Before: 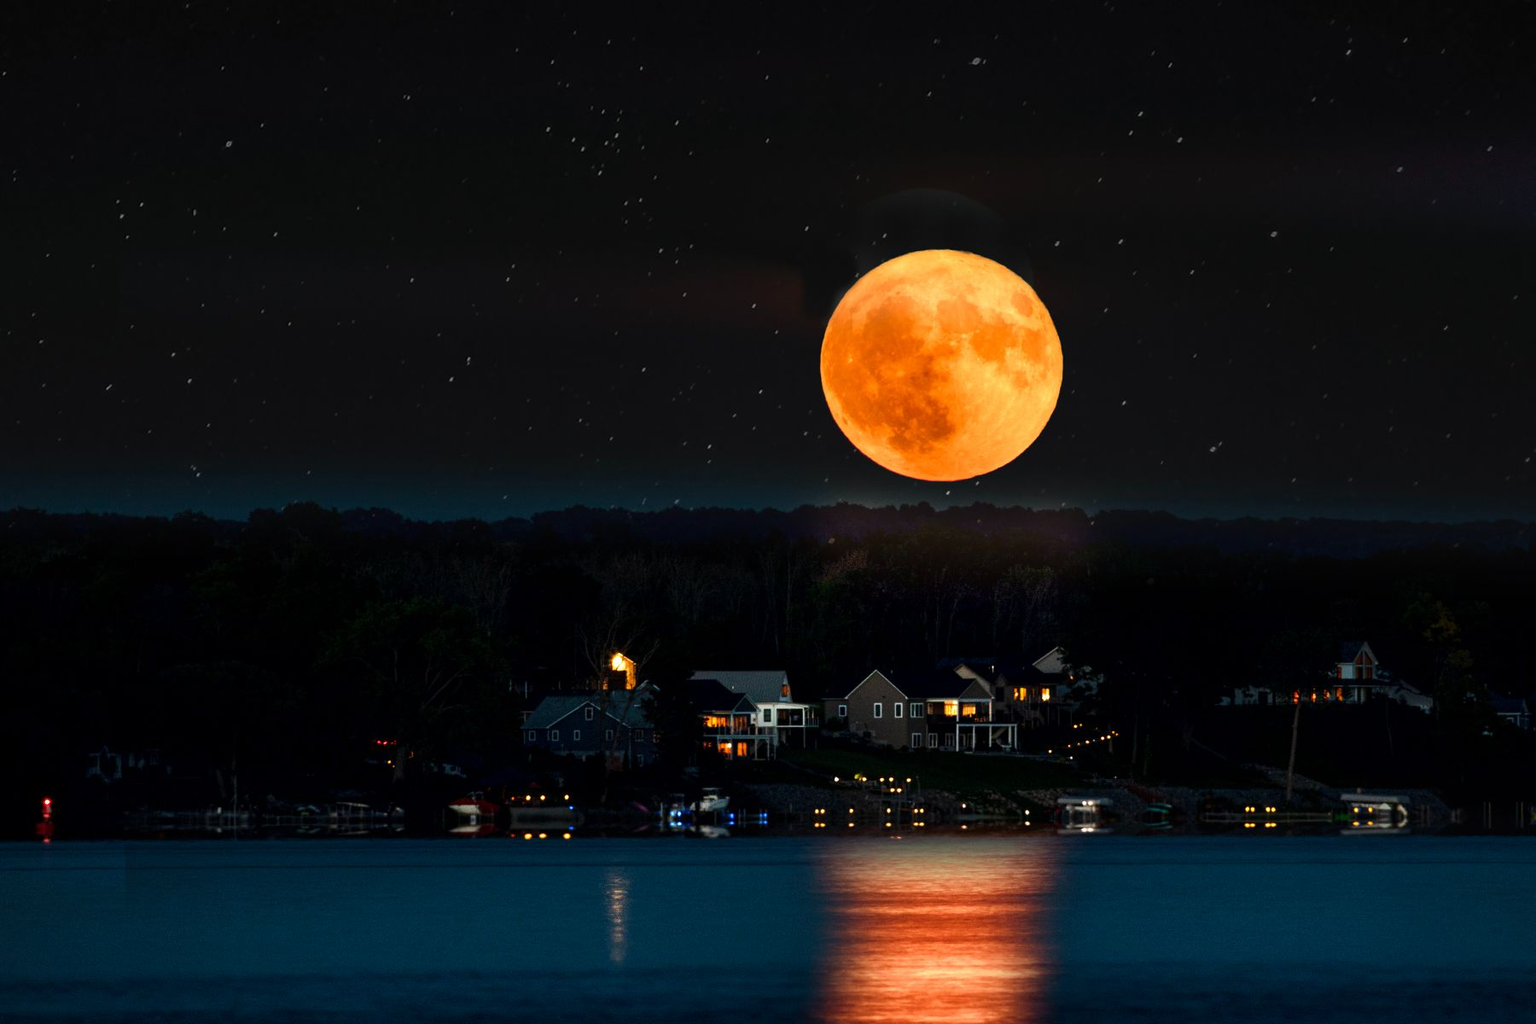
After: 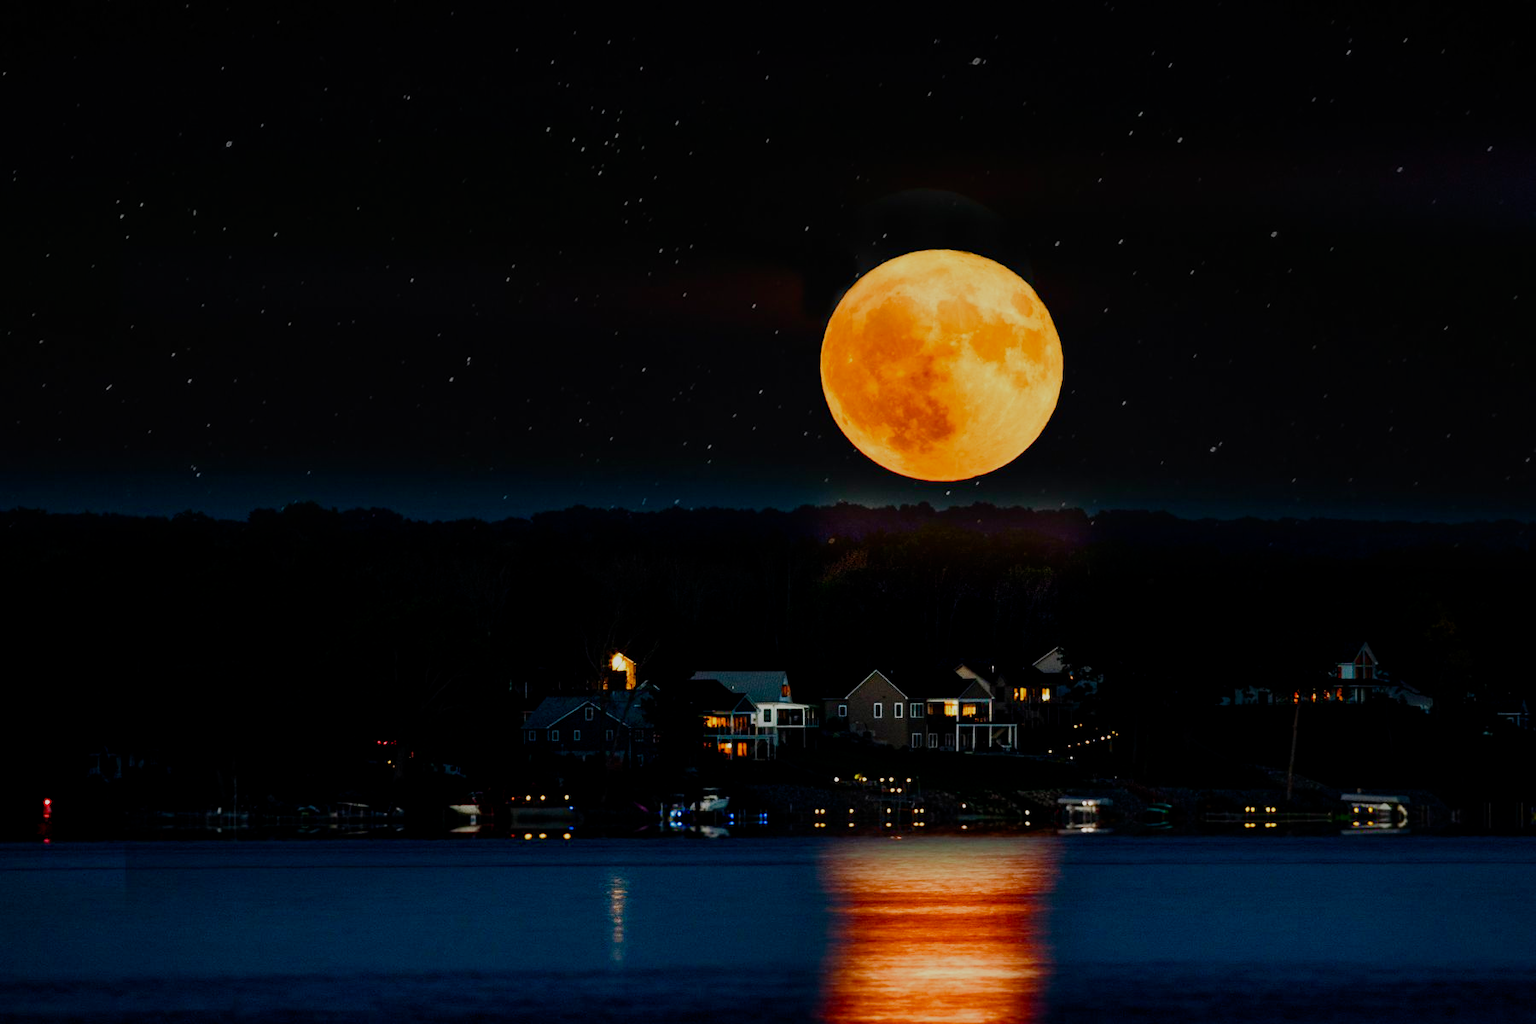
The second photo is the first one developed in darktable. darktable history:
color balance rgb: perceptual saturation grading › global saturation 20%, perceptual saturation grading › highlights -24.852%, perceptual saturation grading › shadows 50.592%
tone equalizer: edges refinement/feathering 500, mask exposure compensation -1.57 EV, preserve details no
exposure: compensate highlight preservation false
filmic rgb: black relative exposure -16 EV, white relative exposure 6.92 EV, threshold 2.94 EV, hardness 4.7, preserve chrominance no, color science v5 (2021), enable highlight reconstruction true
